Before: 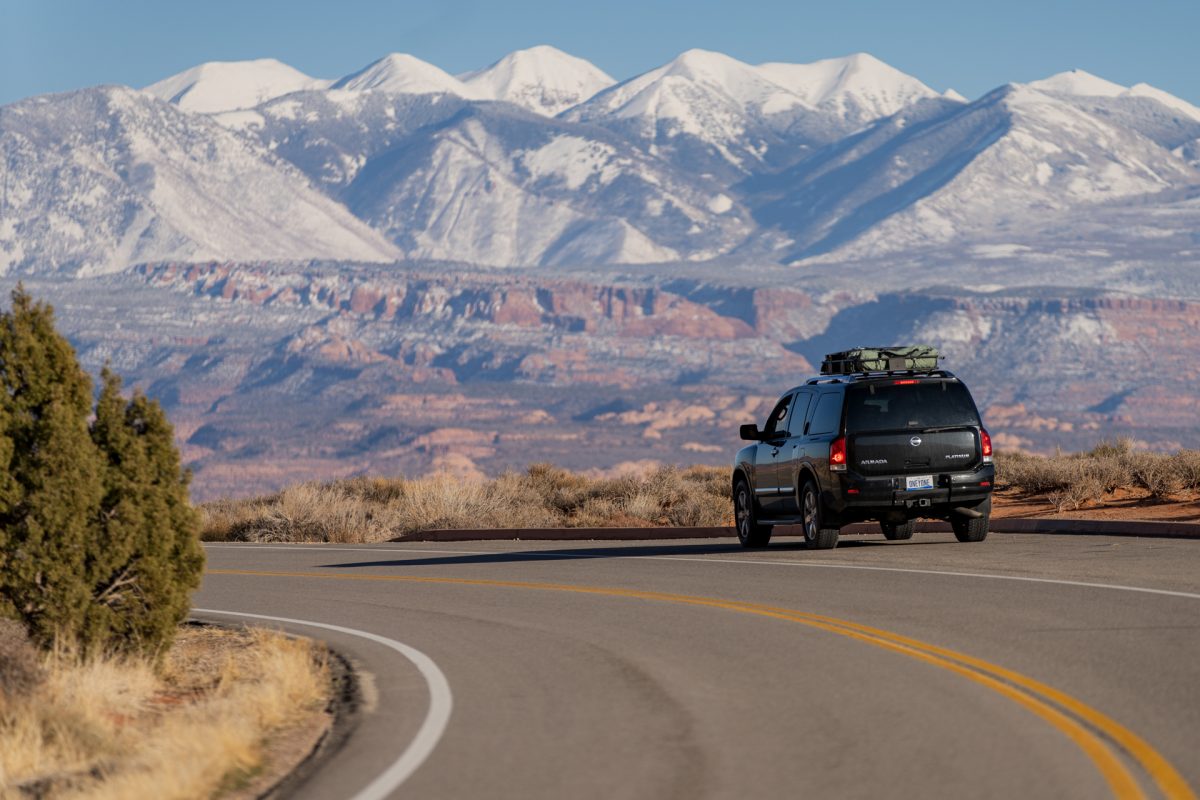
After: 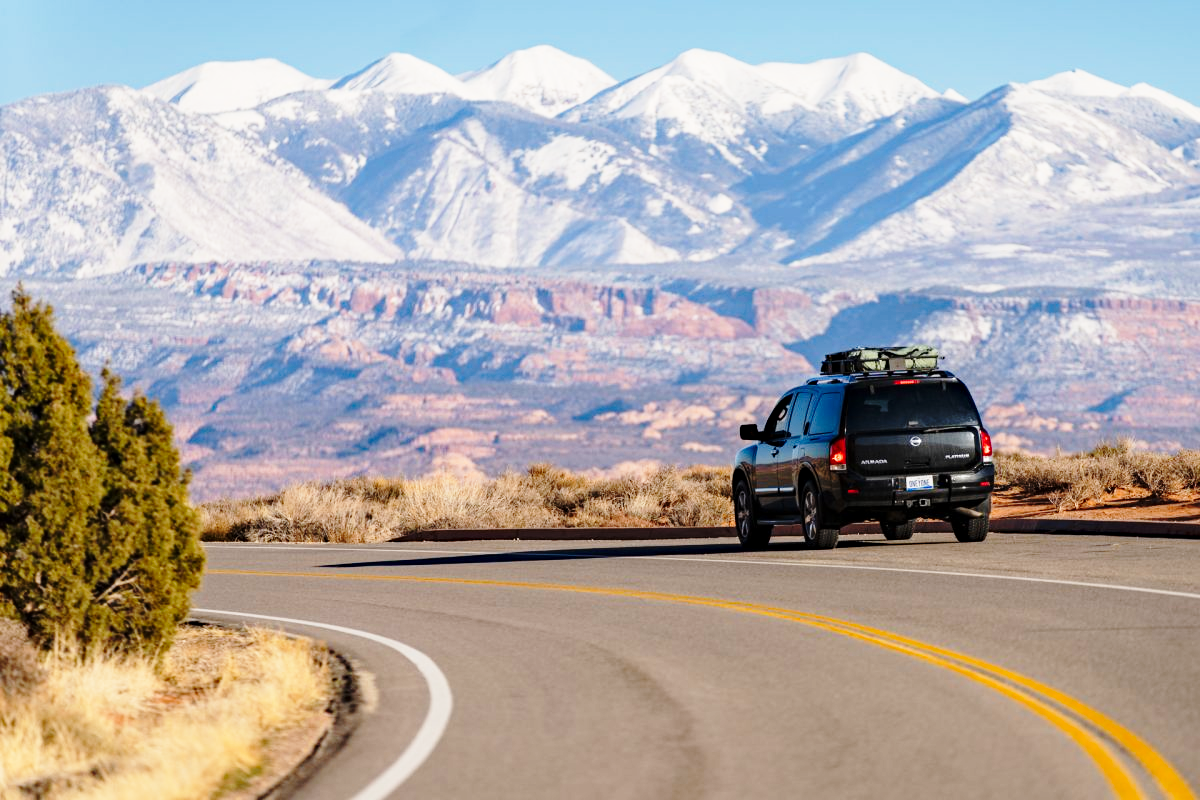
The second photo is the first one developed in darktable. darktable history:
base curve: curves: ch0 [(0, 0) (0.028, 0.03) (0.105, 0.232) (0.387, 0.748) (0.754, 0.968) (1, 1)], preserve colors none
haze removal: compatibility mode true, adaptive false
